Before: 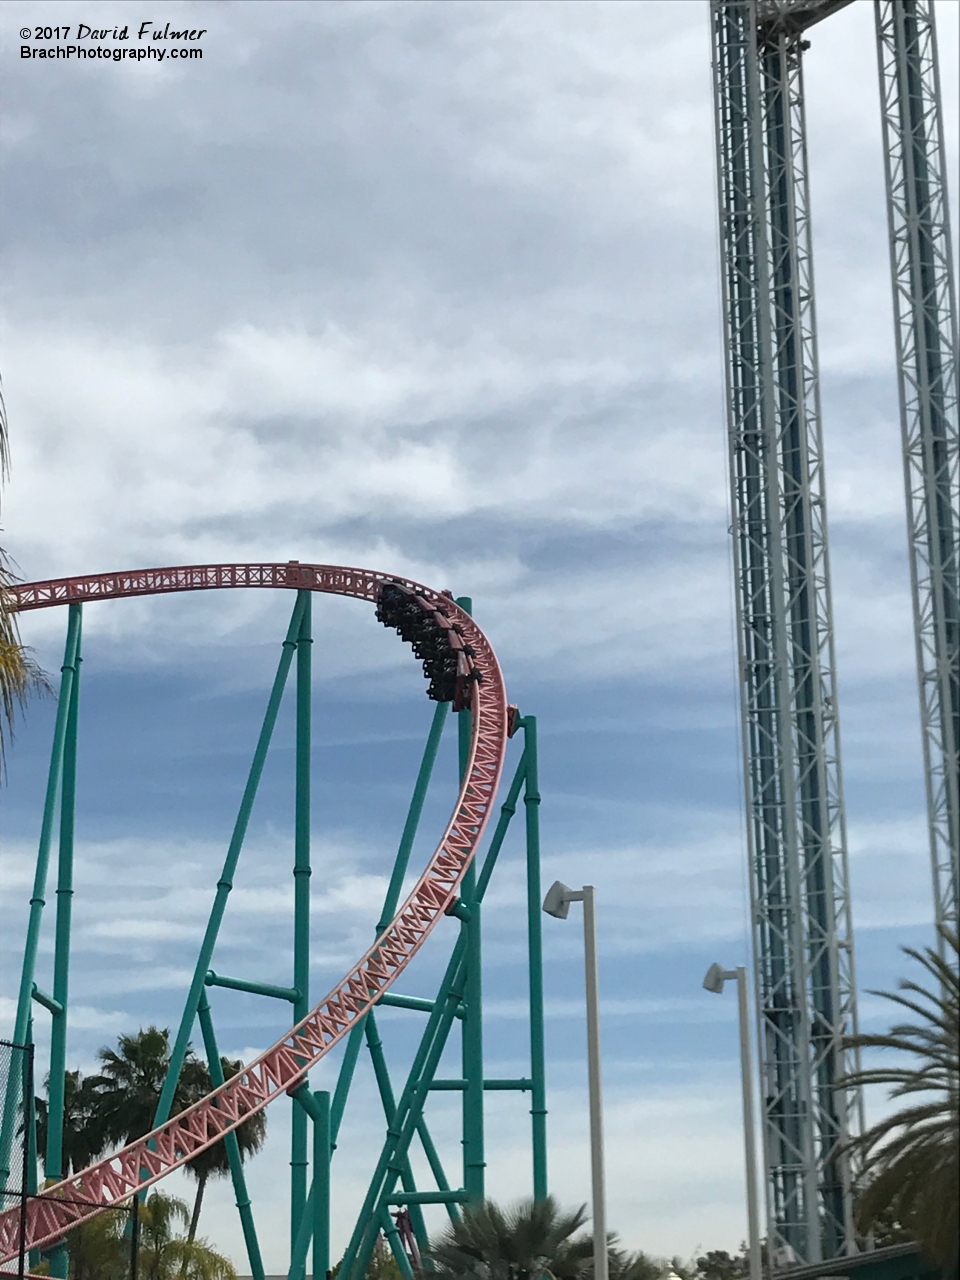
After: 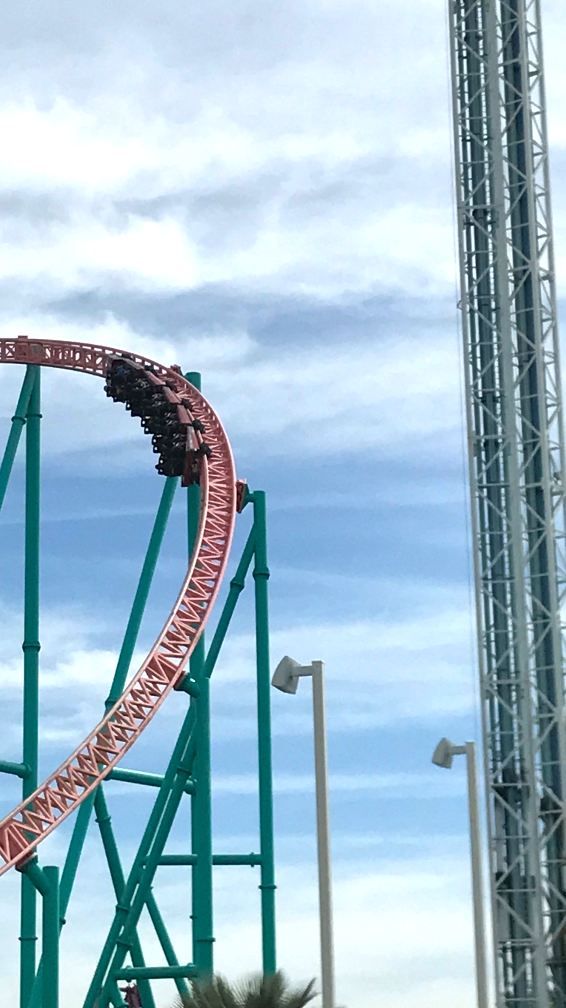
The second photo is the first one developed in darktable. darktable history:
crop and rotate: left 28.243%, top 17.603%, right 12.731%, bottom 3.64%
exposure: black level correction 0, exposure 0.5 EV, compensate highlight preservation false
local contrast: mode bilateral grid, contrast 21, coarseness 49, detail 119%, midtone range 0.2
color balance rgb: linear chroma grading › global chroma 14.649%, perceptual saturation grading › global saturation 0.443%
